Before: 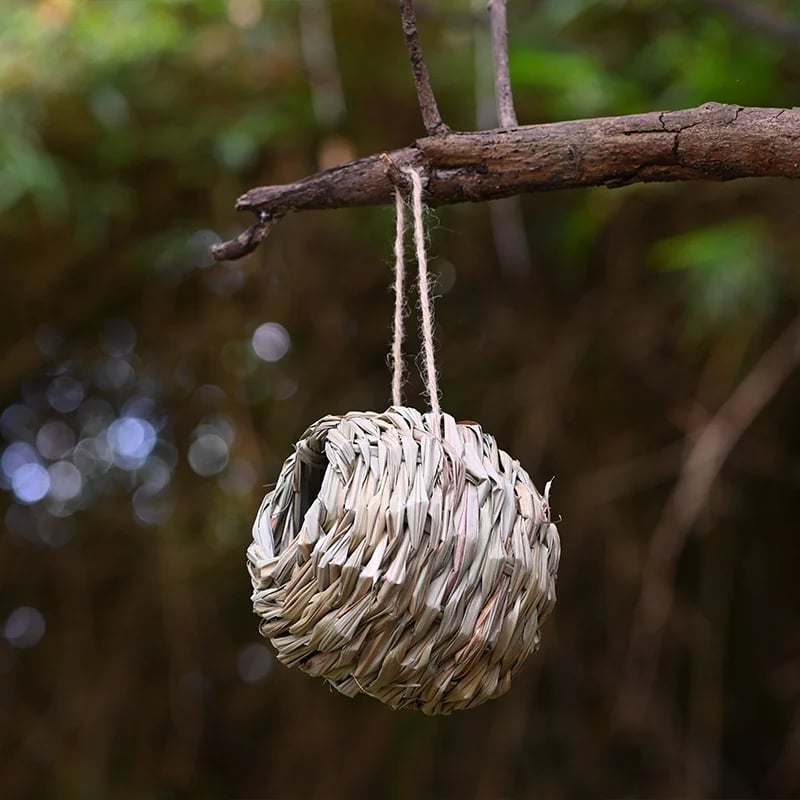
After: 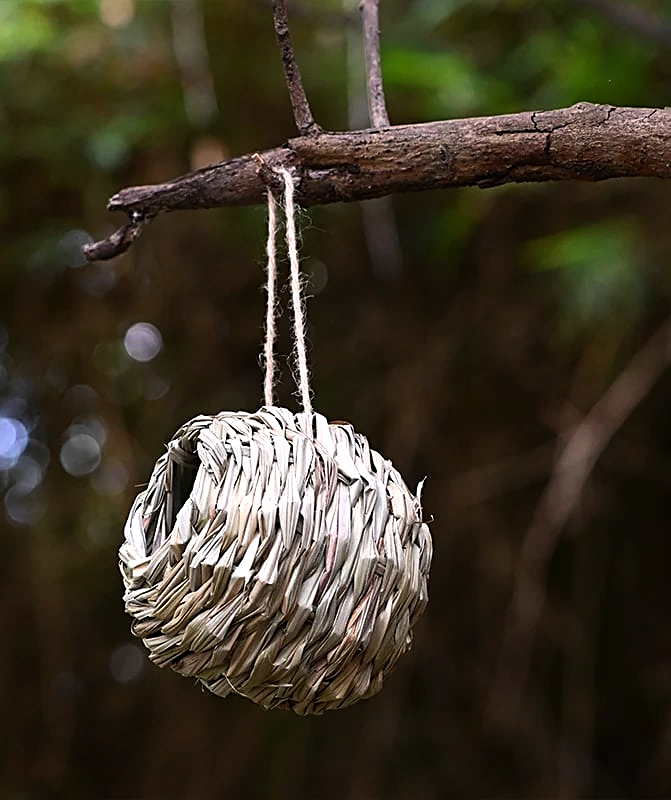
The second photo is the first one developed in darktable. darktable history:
crop: left 16.007%
tone equalizer: -8 EV -0.421 EV, -7 EV -0.428 EV, -6 EV -0.314 EV, -5 EV -0.228 EV, -3 EV 0.215 EV, -2 EV 0.33 EV, -1 EV 0.381 EV, +0 EV 0.427 EV, edges refinement/feathering 500, mask exposure compensation -1.57 EV, preserve details no
base curve: curves: ch0 [(0, 0) (0.303, 0.277) (1, 1)], preserve colors none
sharpen: on, module defaults
